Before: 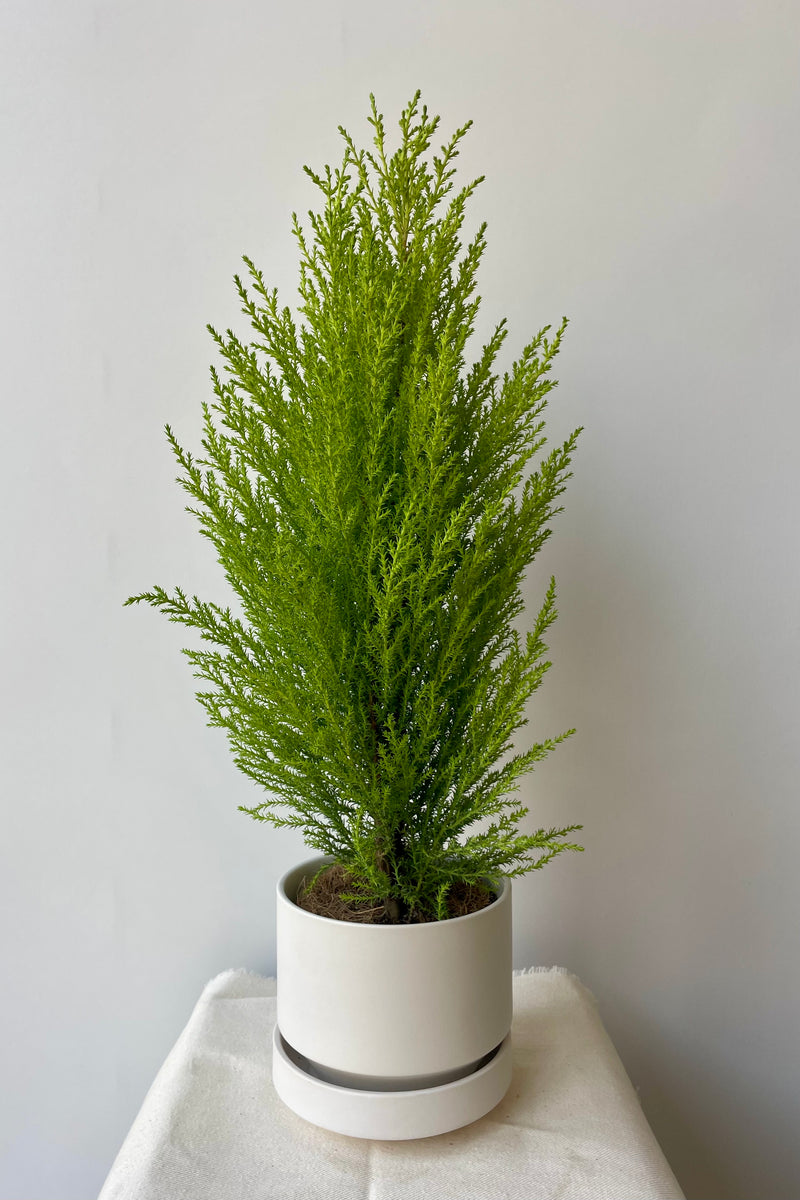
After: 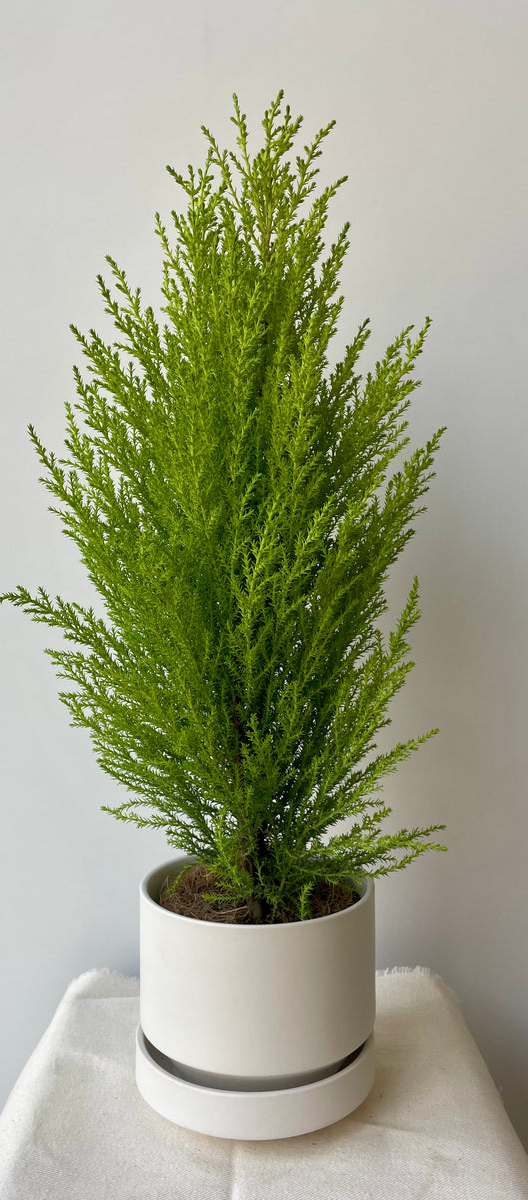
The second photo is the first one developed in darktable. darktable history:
crop: left 17.155%, right 16.834%
